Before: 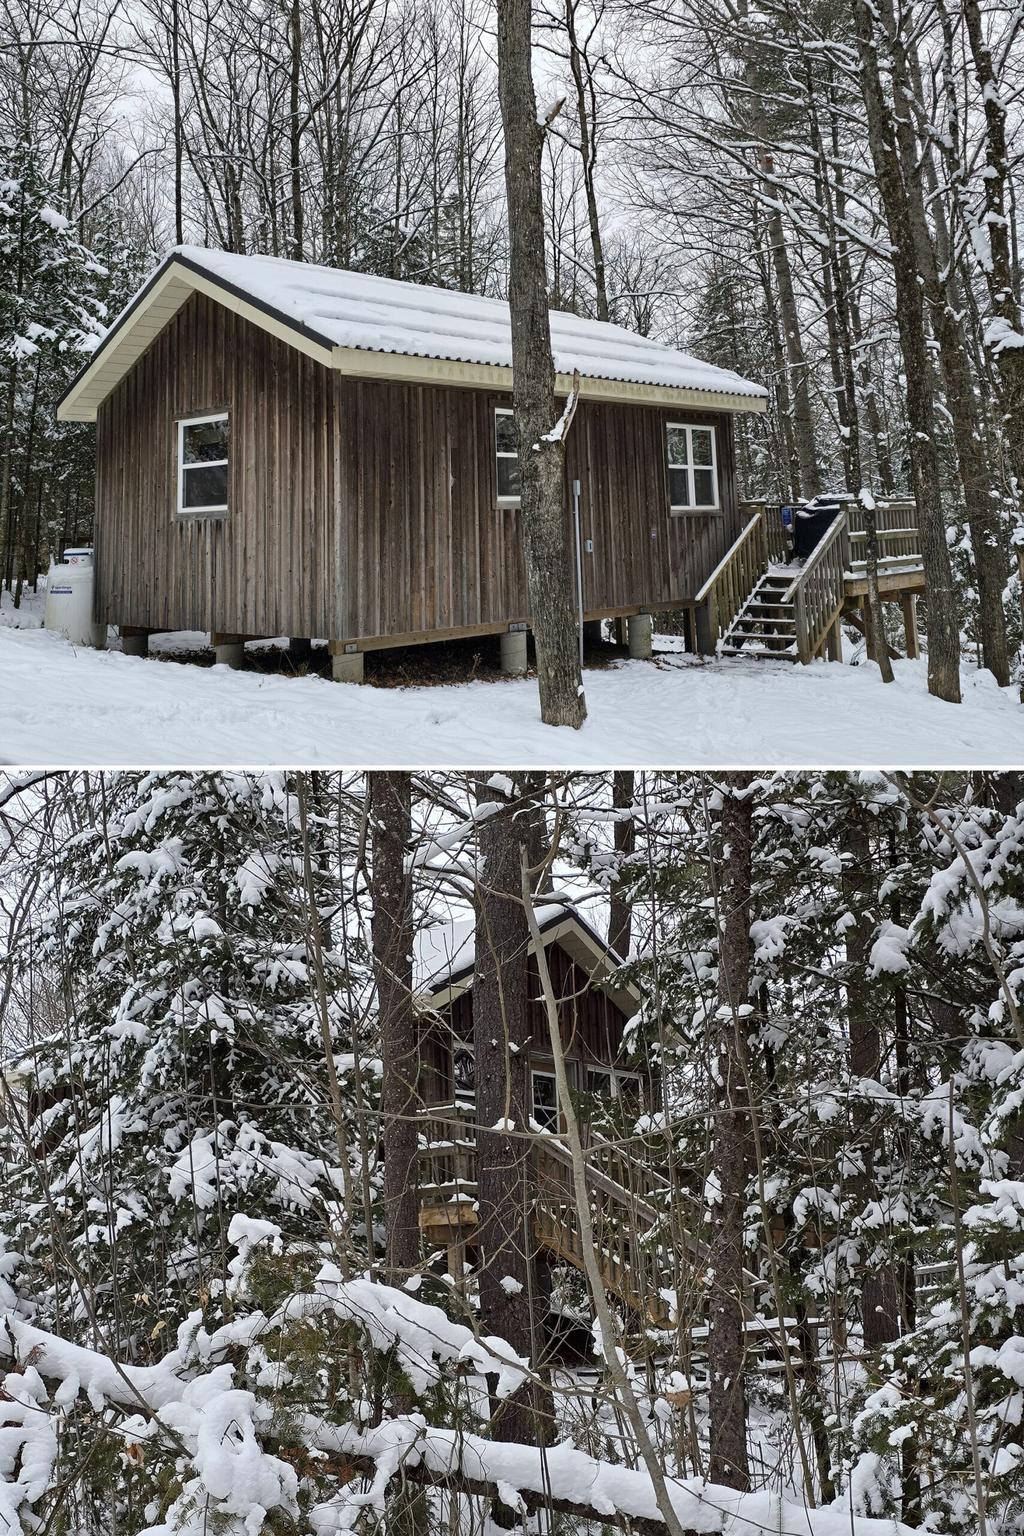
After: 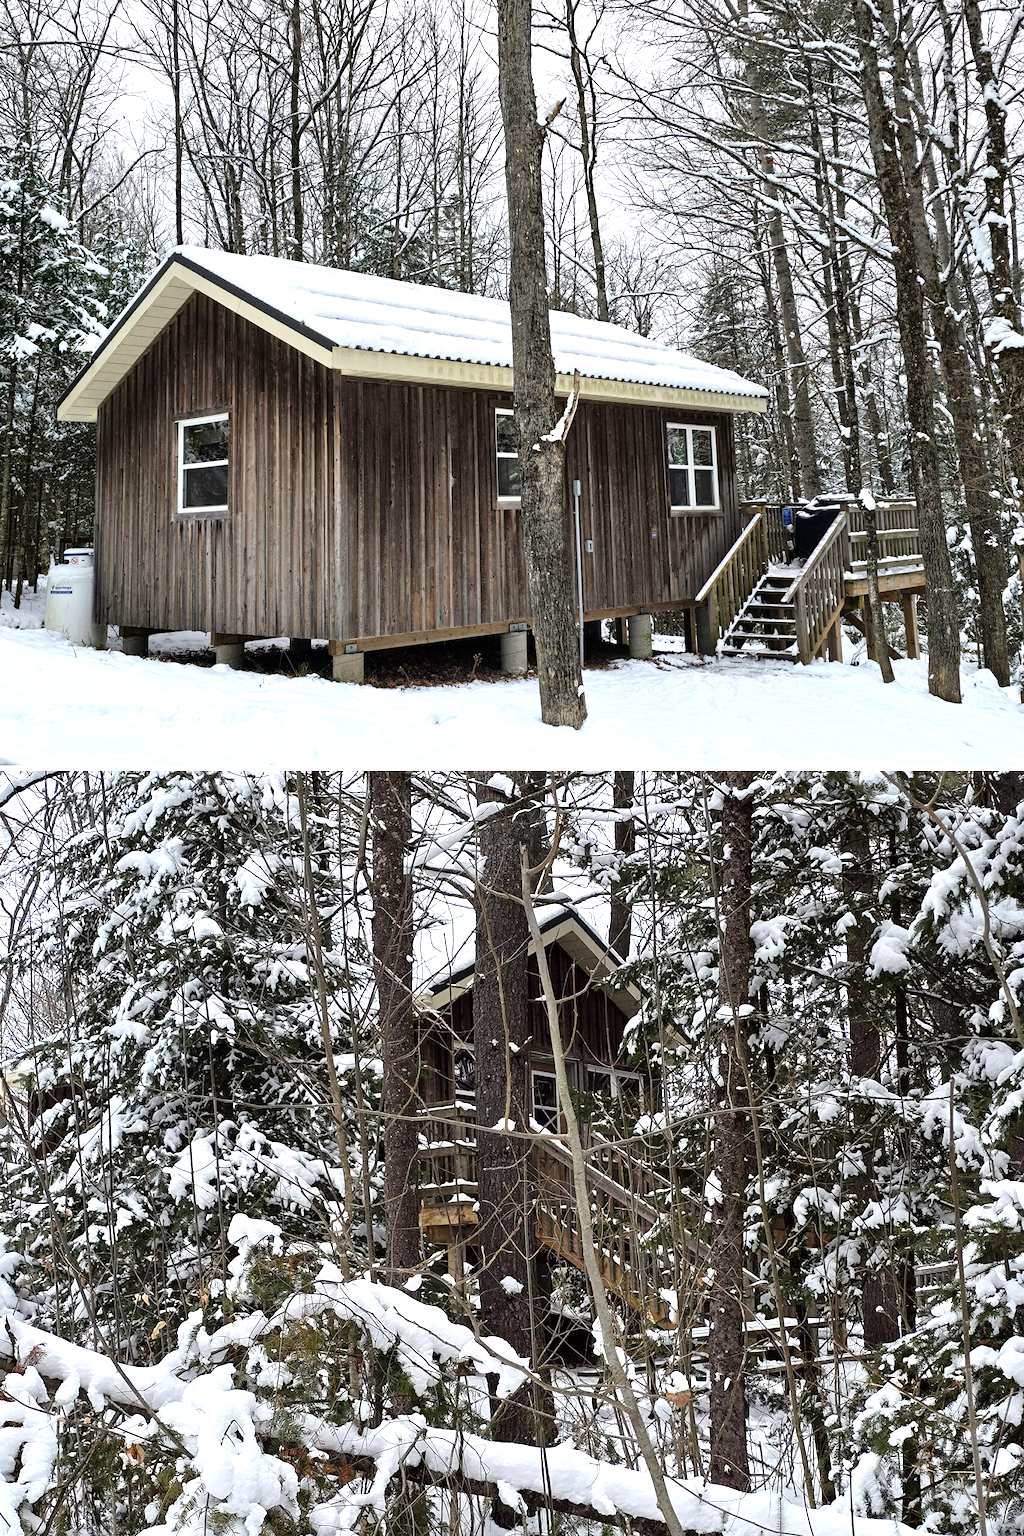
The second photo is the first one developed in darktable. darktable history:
tone equalizer: -8 EV -0.717 EV, -7 EV -0.671 EV, -6 EV -0.631 EV, -5 EV -0.393 EV, -3 EV 0.38 EV, -2 EV 0.6 EV, -1 EV 0.687 EV, +0 EV 0.74 EV
